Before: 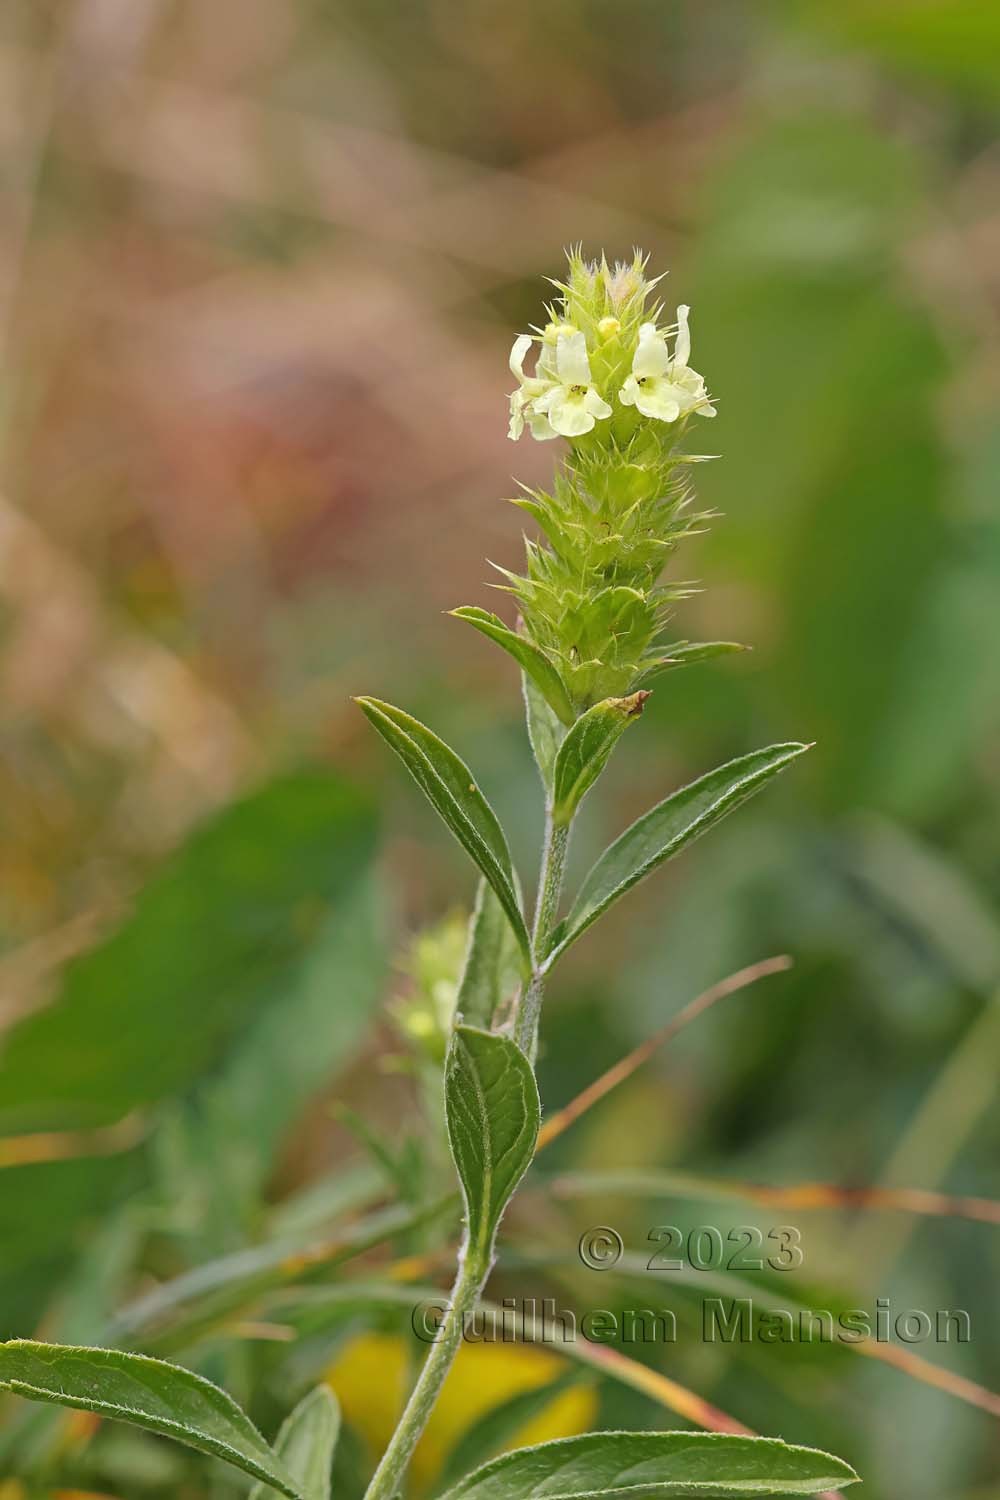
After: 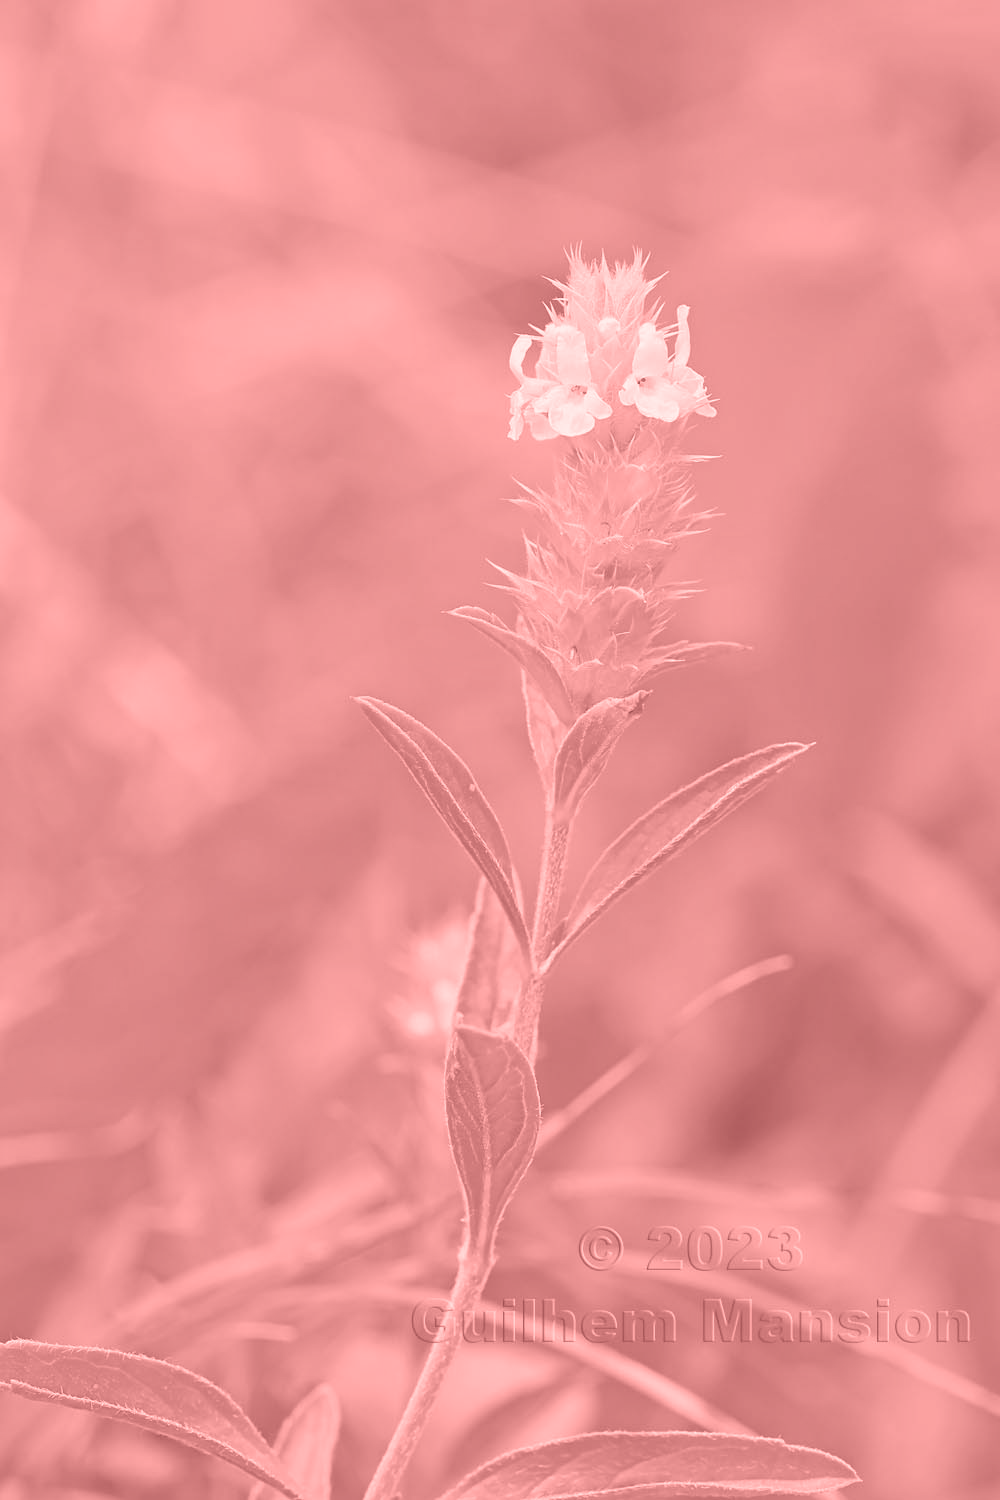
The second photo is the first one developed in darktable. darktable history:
color balance rgb: linear chroma grading › shadows -2.2%, linear chroma grading › highlights -15%, linear chroma grading › global chroma -10%, linear chroma grading › mid-tones -10%, perceptual saturation grading › global saturation 45%, perceptual saturation grading › highlights -50%, perceptual saturation grading › shadows 30%, perceptual brilliance grading › global brilliance 18%, global vibrance 45%
colorize: saturation 51%, source mix 50.67%, lightness 50.67%
